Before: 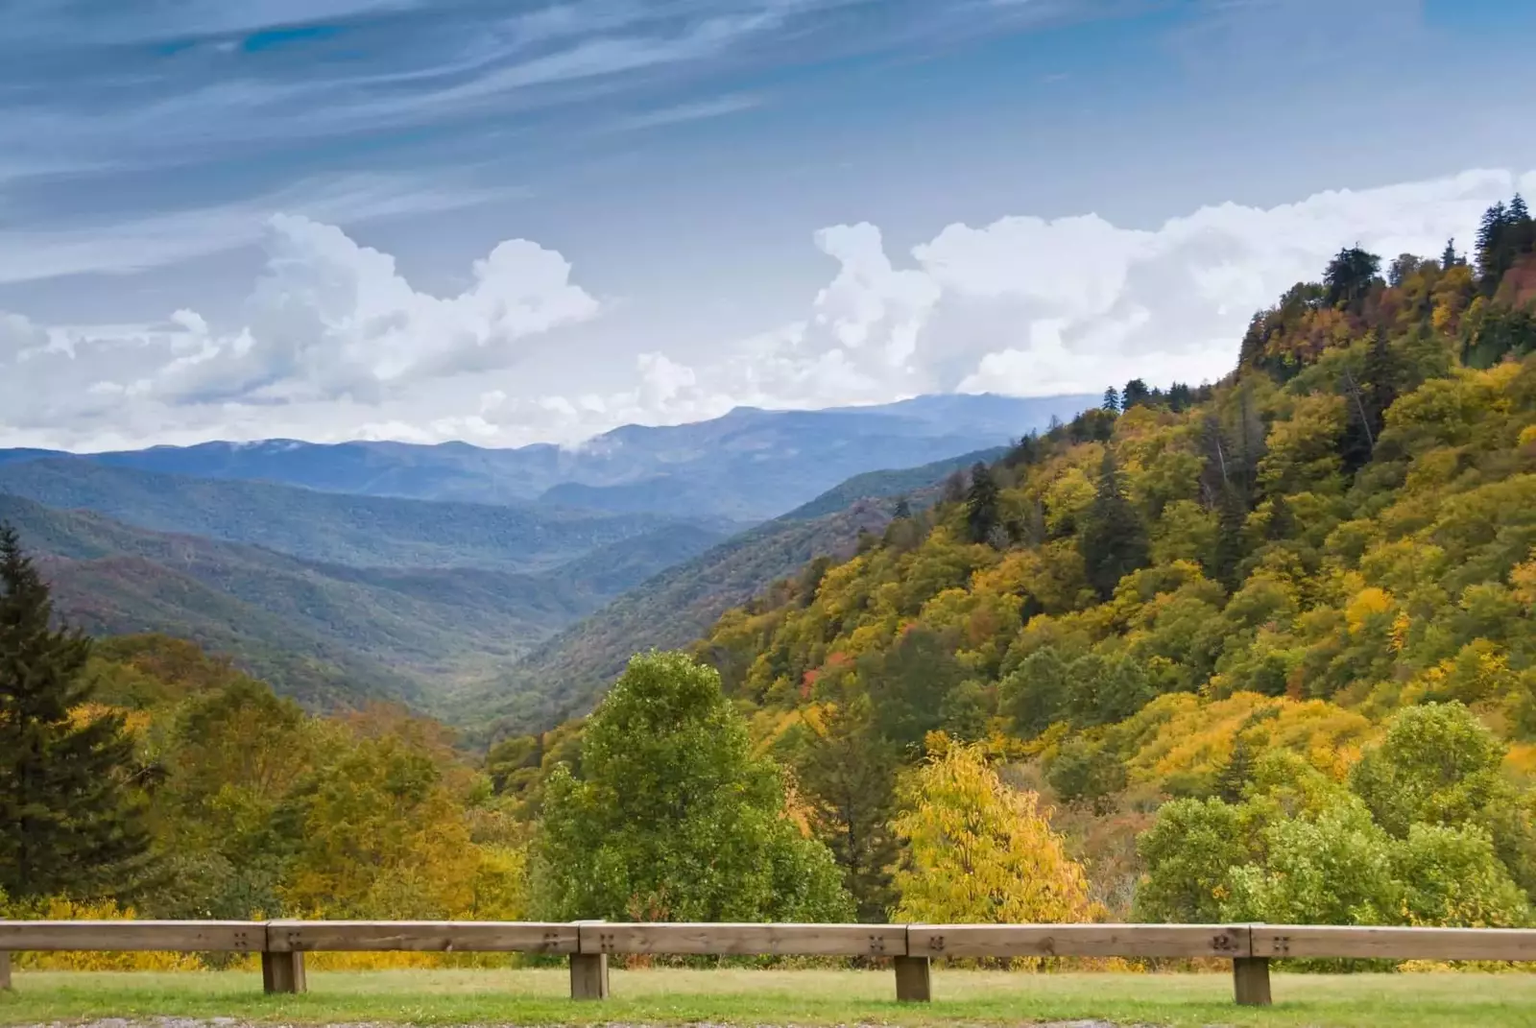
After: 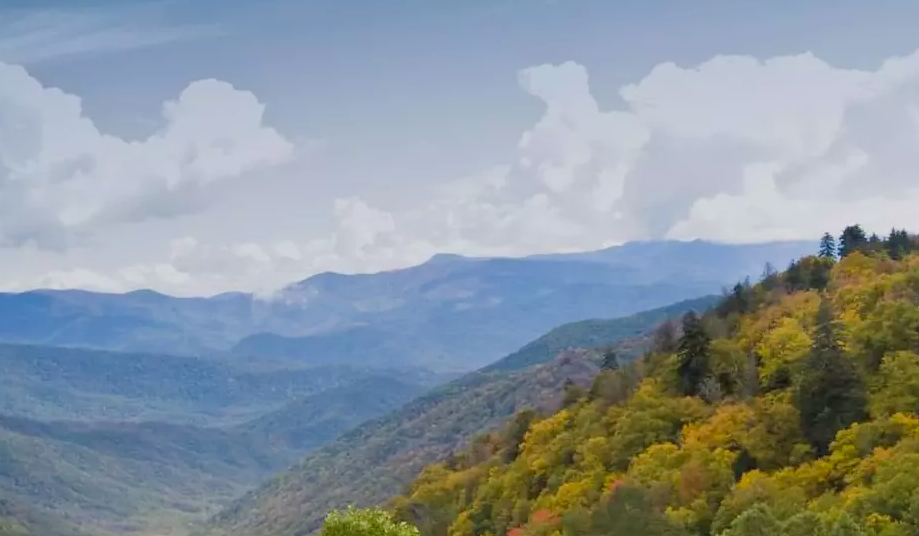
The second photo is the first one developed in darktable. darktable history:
filmic rgb: black relative exposure -16 EV, white relative exposure 4.01 EV, target black luminance 0%, hardness 7.66, latitude 72.49%, contrast 0.909, highlights saturation mix 11.06%, shadows ↔ highlights balance -0.383%
contrast brightness saturation: contrast 0.043, saturation 0.154
crop: left 20.655%, top 15.875%, right 21.901%, bottom 34.055%
